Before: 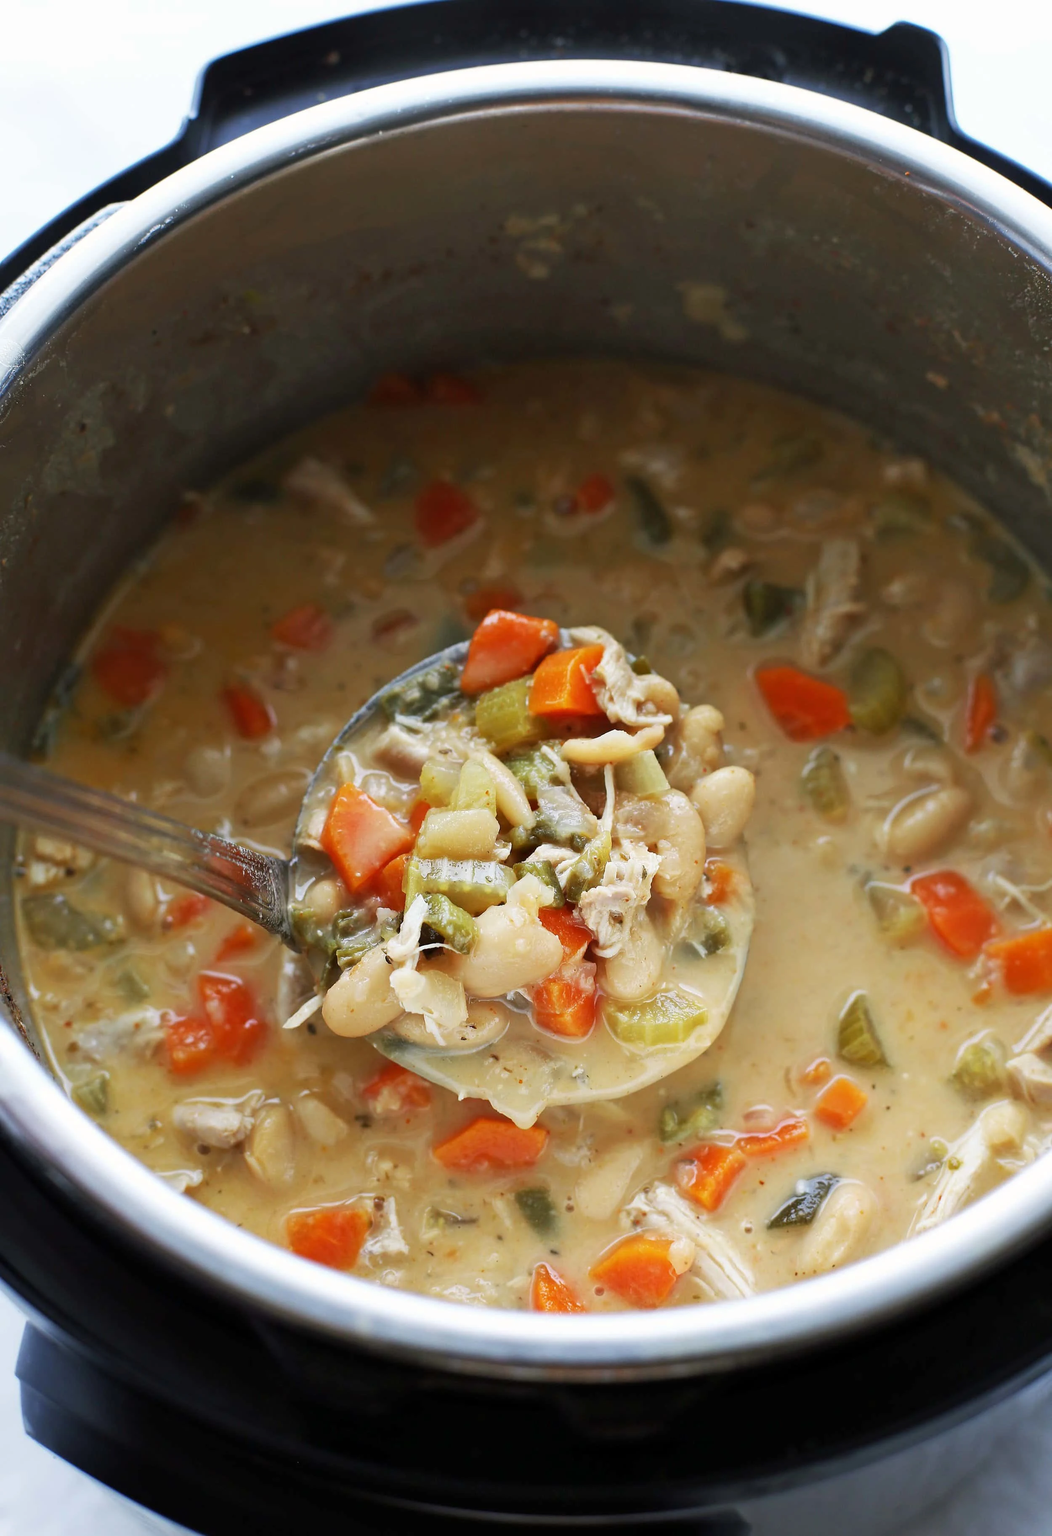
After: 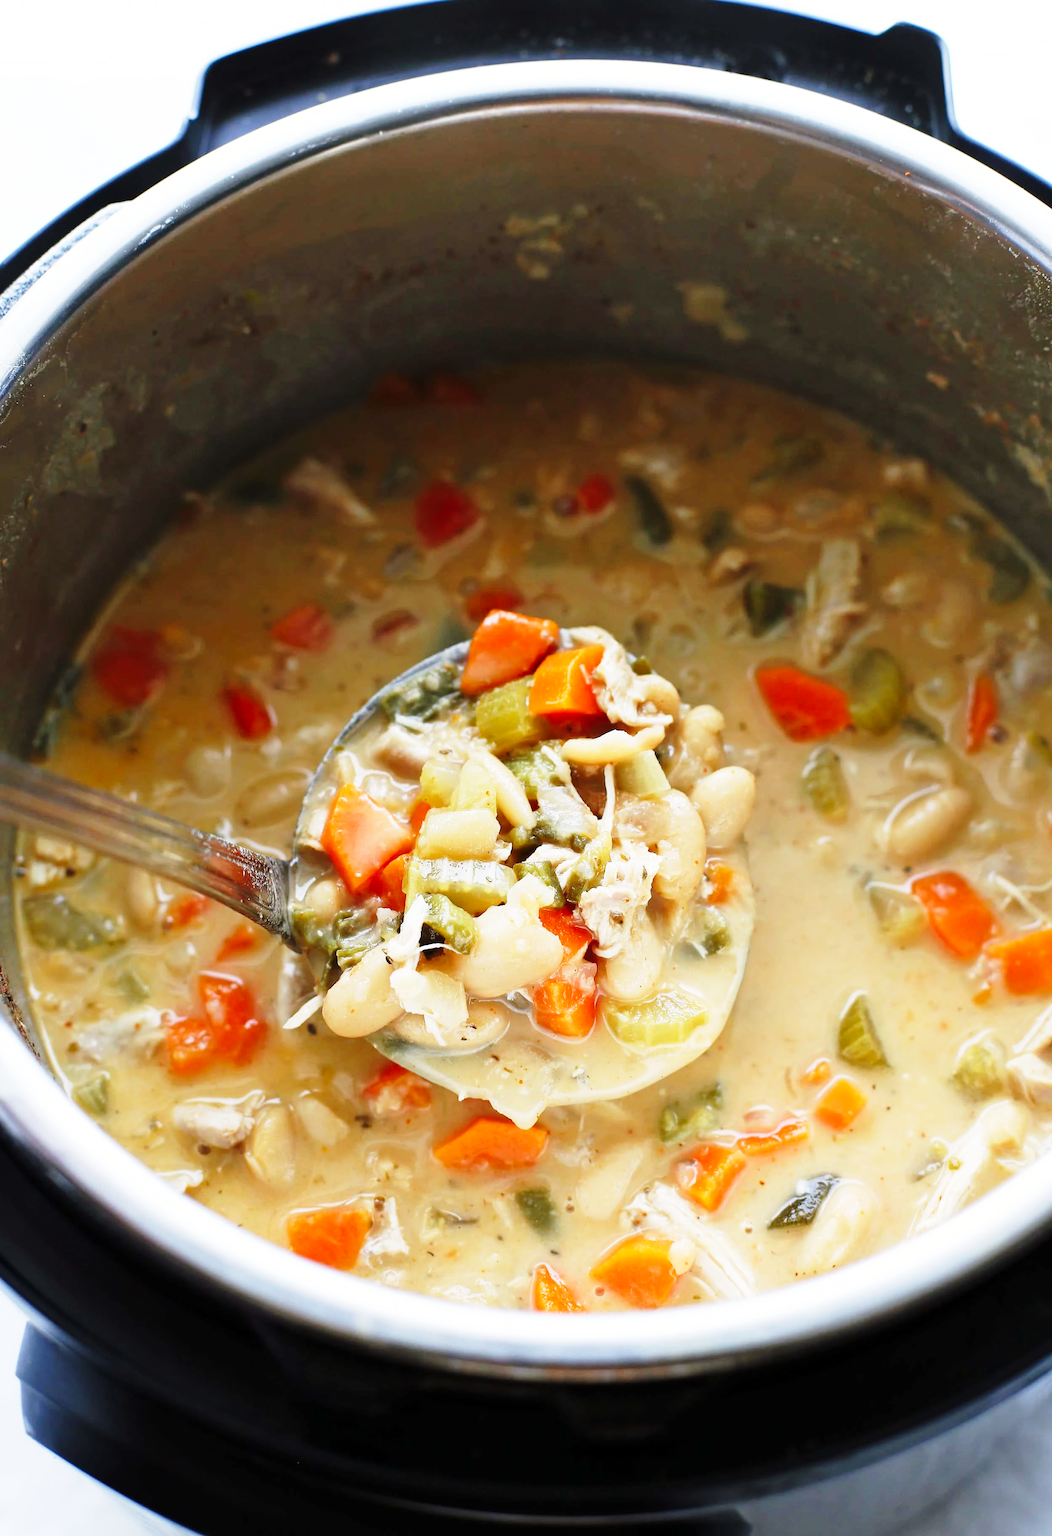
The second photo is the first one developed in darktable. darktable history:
base curve: curves: ch0 [(0, 0) (0.028, 0.03) (0.121, 0.232) (0.46, 0.748) (0.859, 0.968) (1, 1)], preserve colors none
tone equalizer: on, module defaults
